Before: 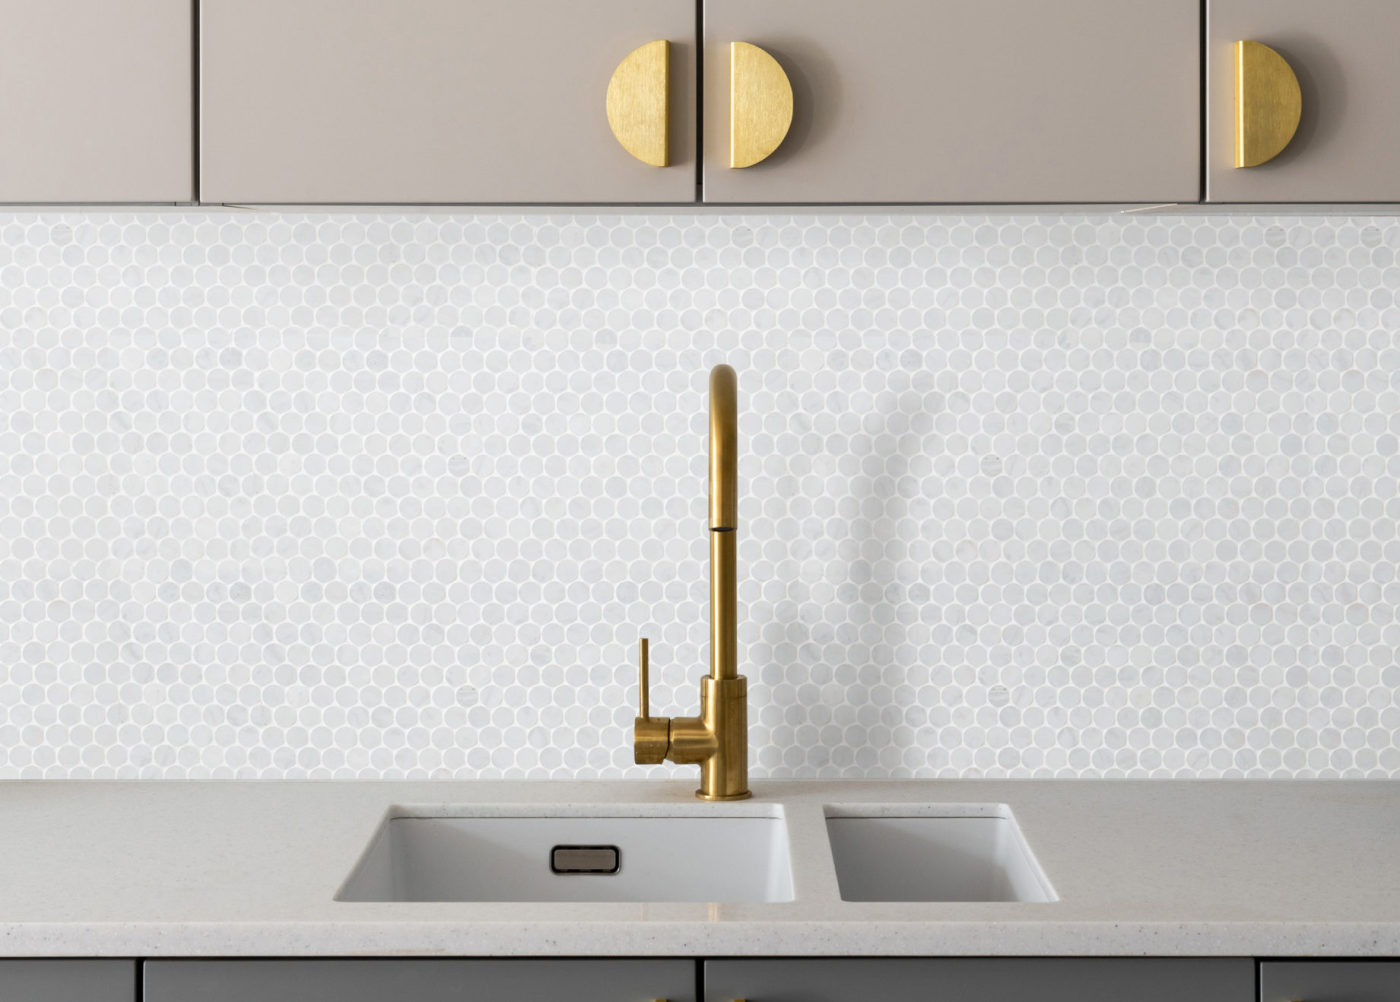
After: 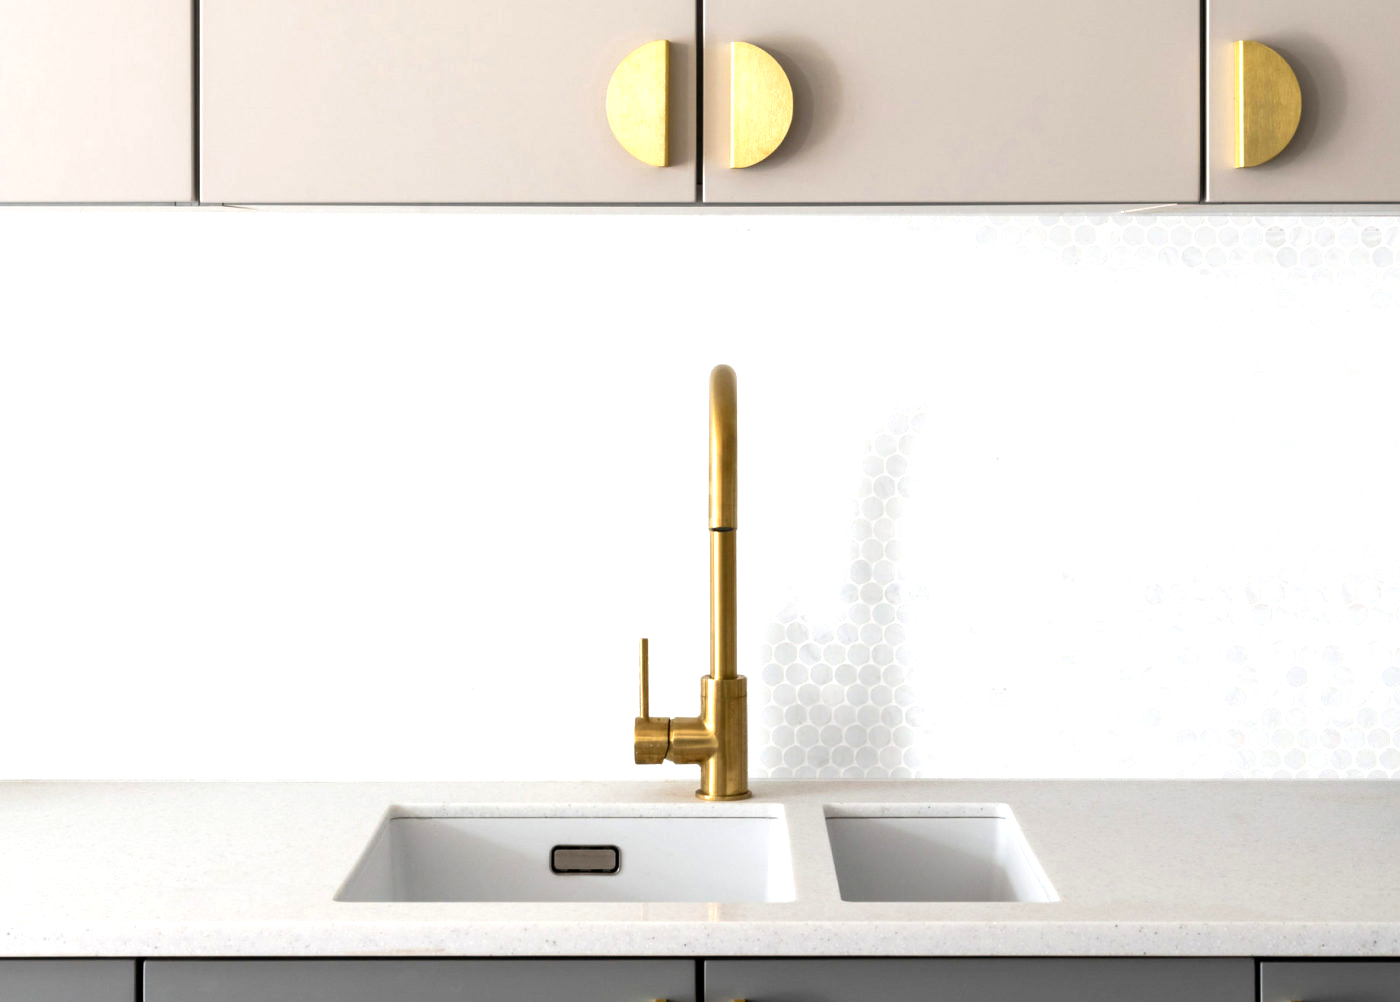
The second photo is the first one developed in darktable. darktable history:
tone equalizer: -8 EV -0.735 EV, -7 EV -0.725 EV, -6 EV -0.614 EV, -5 EV -0.39 EV, -3 EV 0.403 EV, -2 EV 0.6 EV, -1 EV 0.675 EV, +0 EV 0.722 EV
